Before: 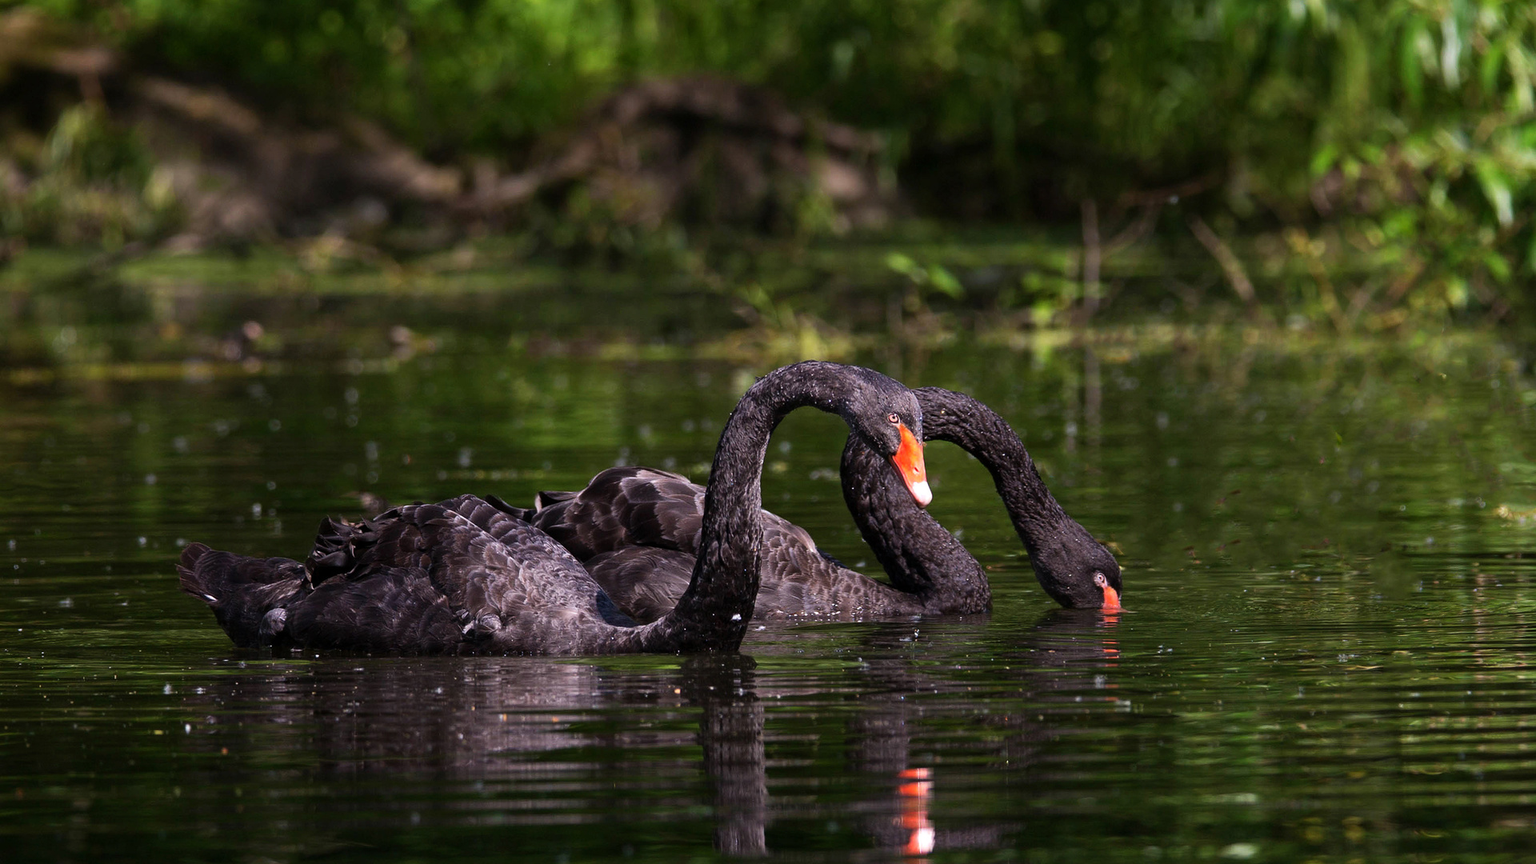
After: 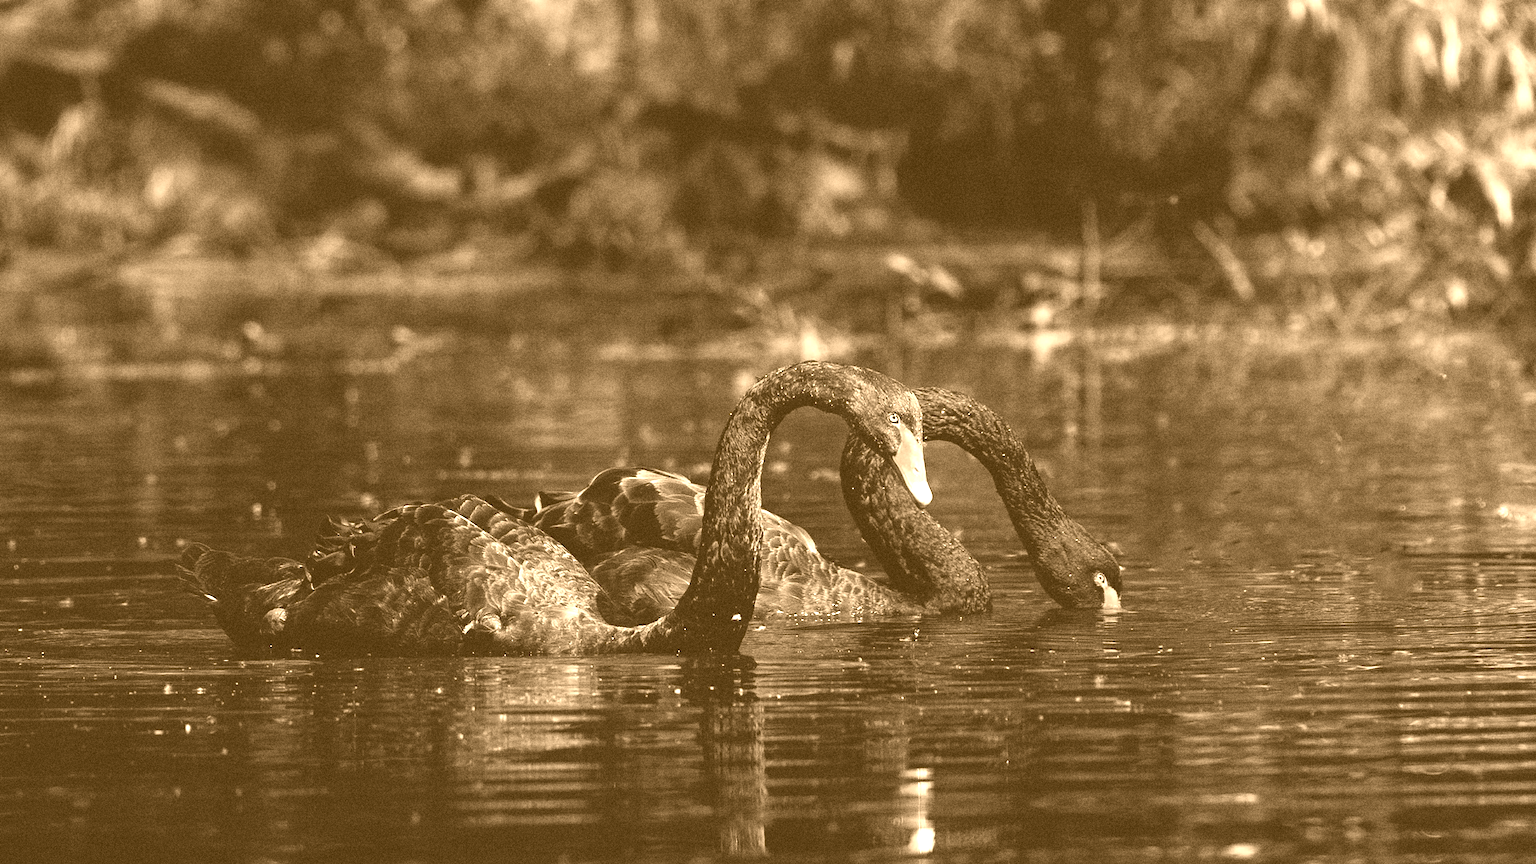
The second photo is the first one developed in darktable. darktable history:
grain: coarseness 11.82 ISO, strength 36.67%, mid-tones bias 74.17%
colorize: hue 28.8°, source mix 100%
tone curve: curves: ch0 [(0, 0) (0.003, 0.001) (0.011, 0.005) (0.025, 0.01) (0.044, 0.019) (0.069, 0.029) (0.1, 0.042) (0.136, 0.078) (0.177, 0.129) (0.224, 0.182) (0.277, 0.246) (0.335, 0.318) (0.399, 0.396) (0.468, 0.481) (0.543, 0.573) (0.623, 0.672) (0.709, 0.777) (0.801, 0.881) (0.898, 0.975) (1, 1)], preserve colors none
